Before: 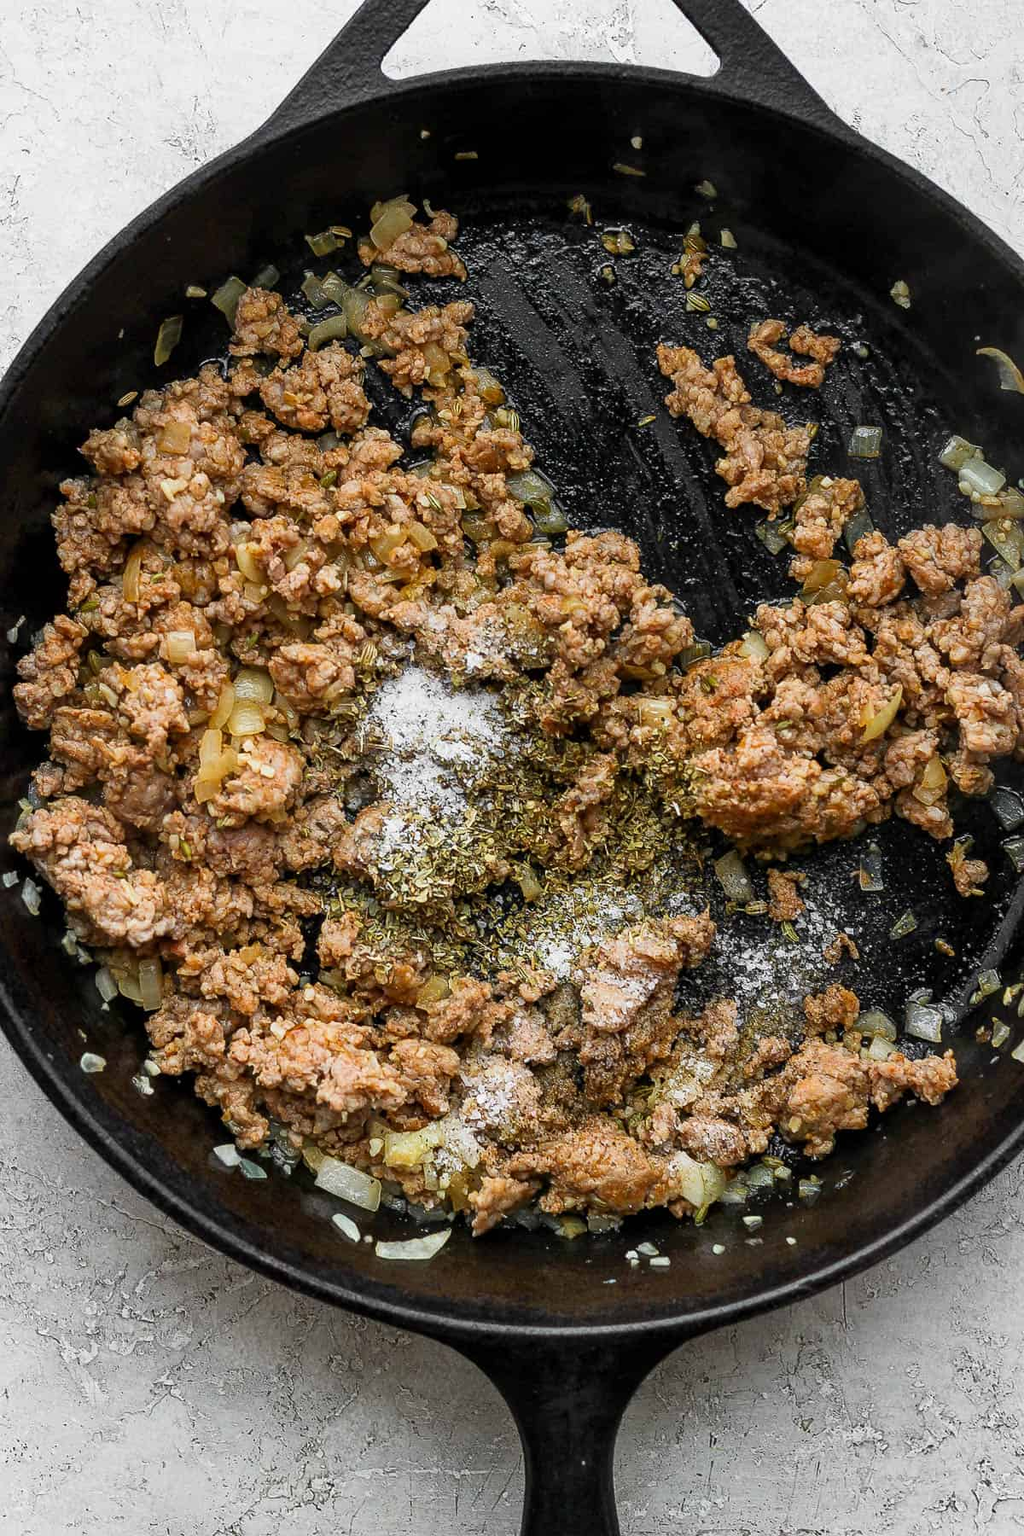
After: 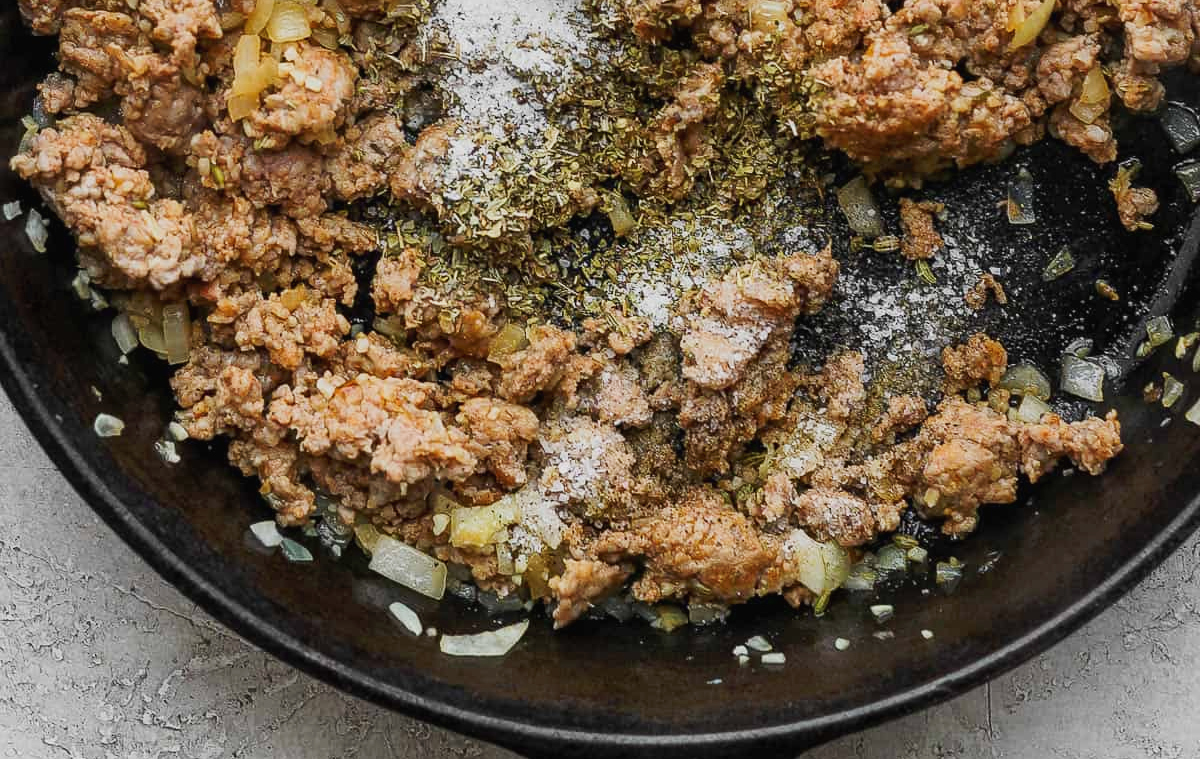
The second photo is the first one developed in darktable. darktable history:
crop: top 45.587%, bottom 12.226%
tone curve: curves: ch0 [(0, 0.014) (0.036, 0.047) (0.15, 0.156) (0.27, 0.258) (0.511, 0.506) (0.761, 0.741) (1, 0.919)]; ch1 [(0, 0) (0.179, 0.173) (0.322, 0.32) (0.429, 0.431) (0.502, 0.5) (0.519, 0.522) (0.562, 0.575) (0.631, 0.65) (0.72, 0.692) (1, 1)]; ch2 [(0, 0) (0.29, 0.295) (0.404, 0.436) (0.497, 0.498) (0.533, 0.556) (0.599, 0.607) (0.696, 0.707) (1, 1)], preserve colors none
